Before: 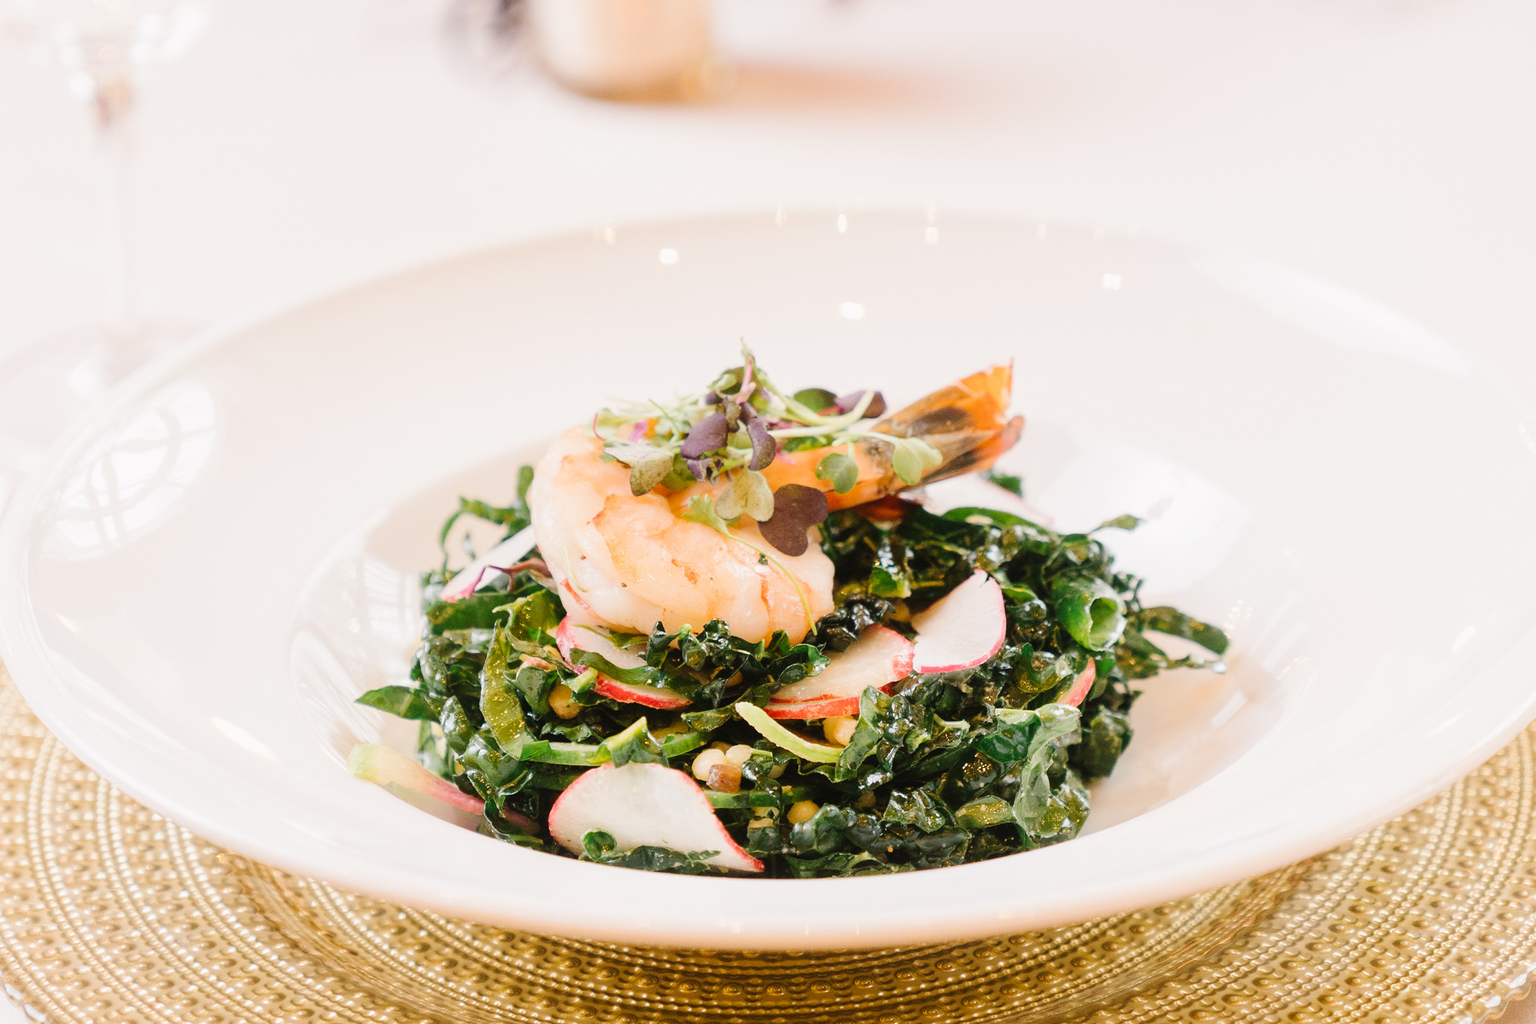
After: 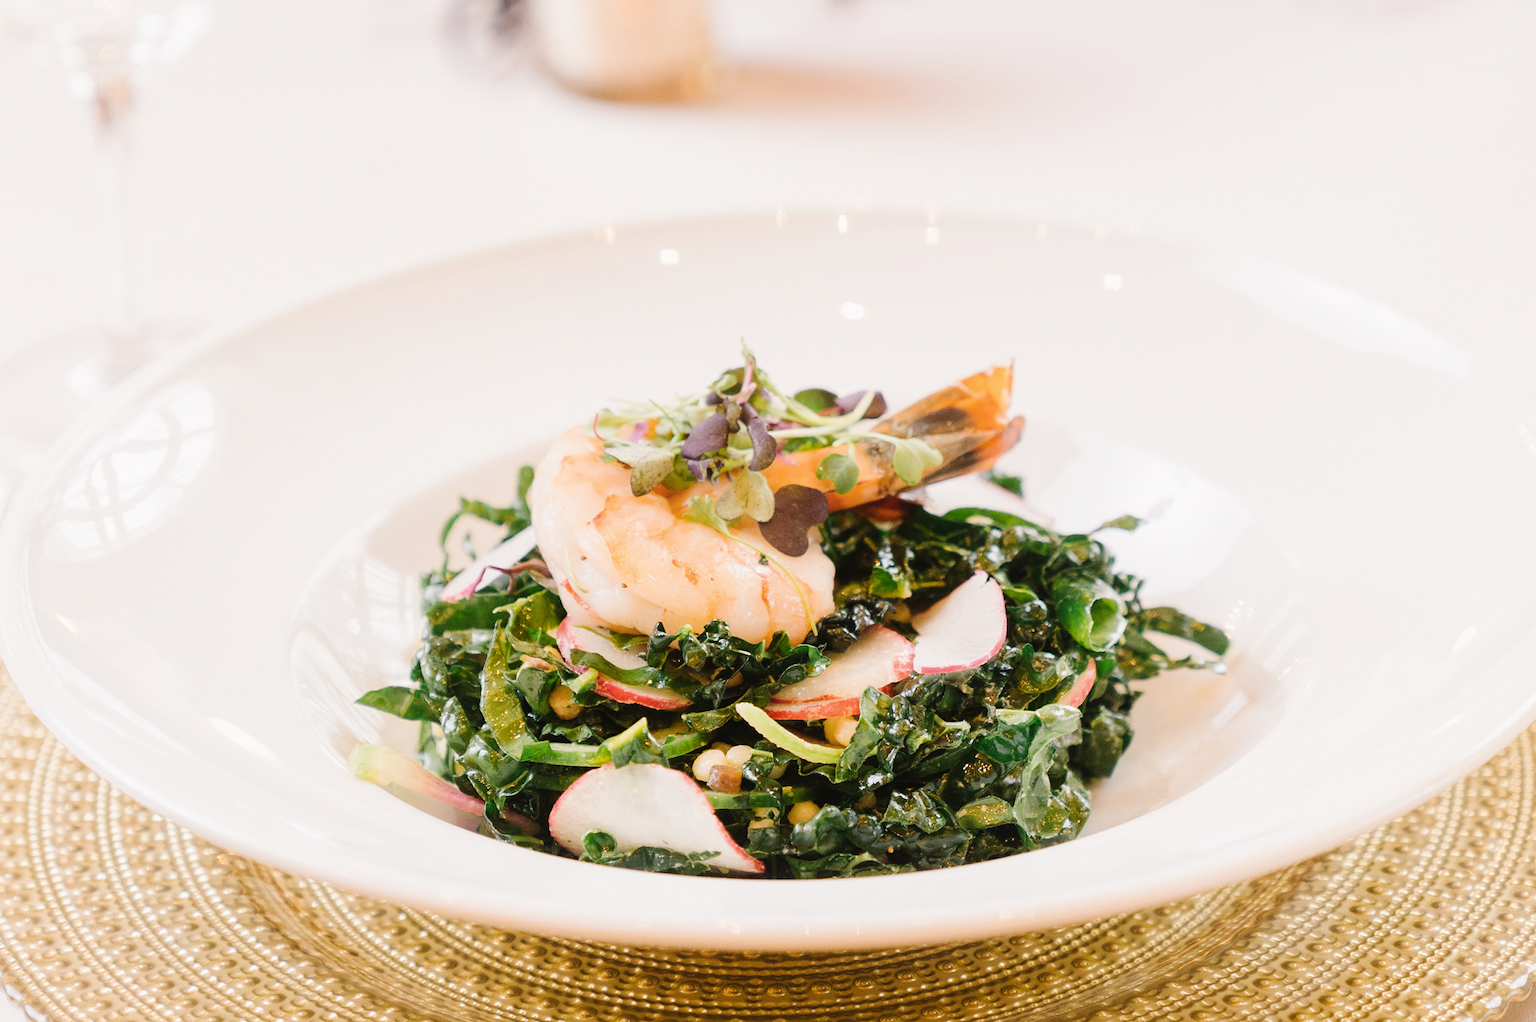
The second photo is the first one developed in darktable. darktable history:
crop: top 0.05%, bottom 0.098%
color zones: curves: ch1 [(0.077, 0.436) (0.25, 0.5) (0.75, 0.5)]
